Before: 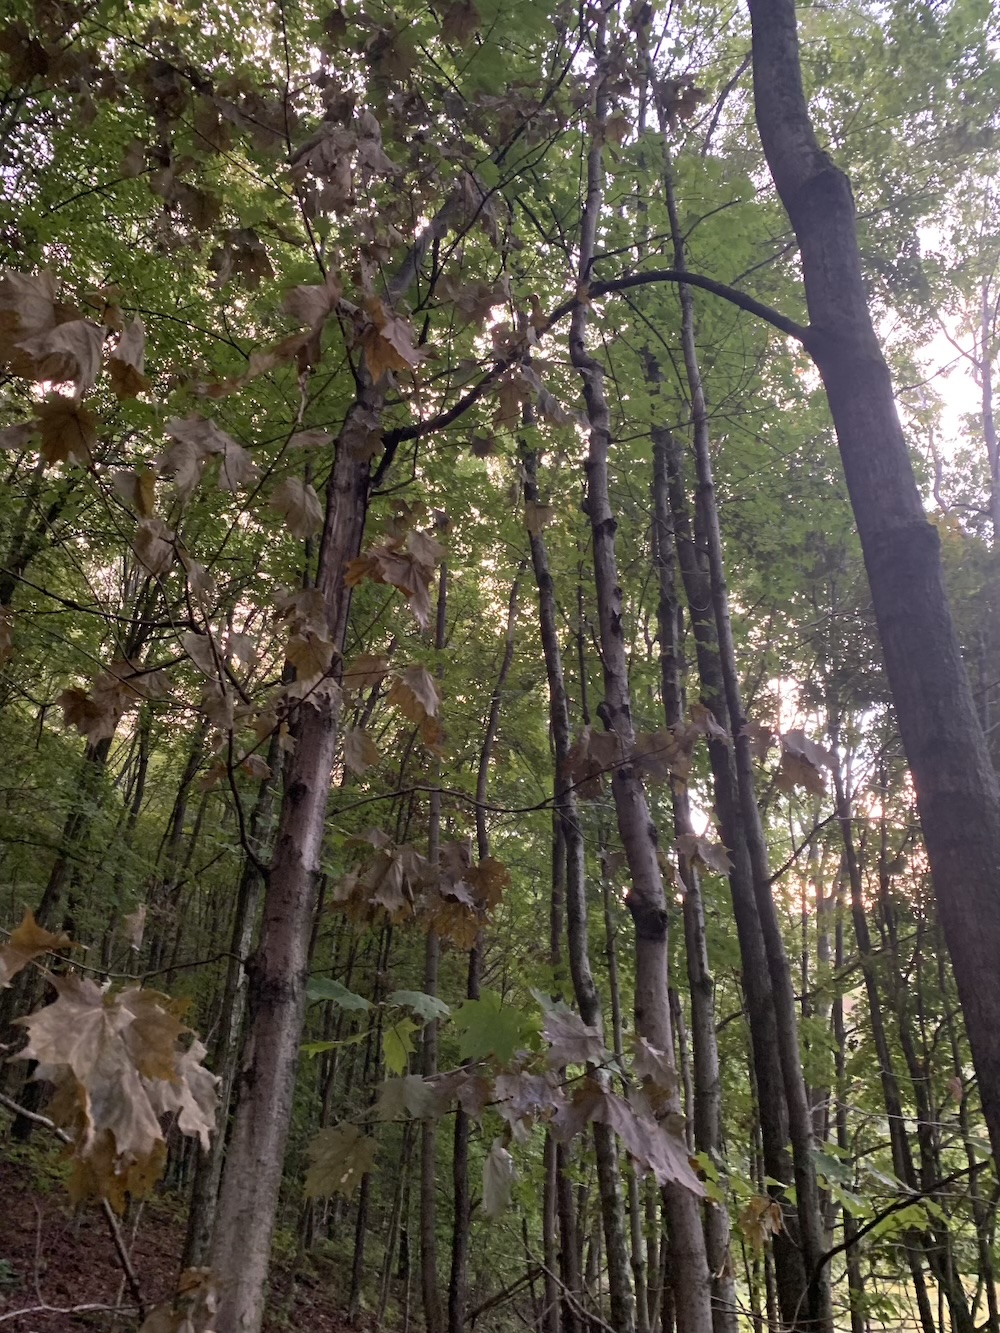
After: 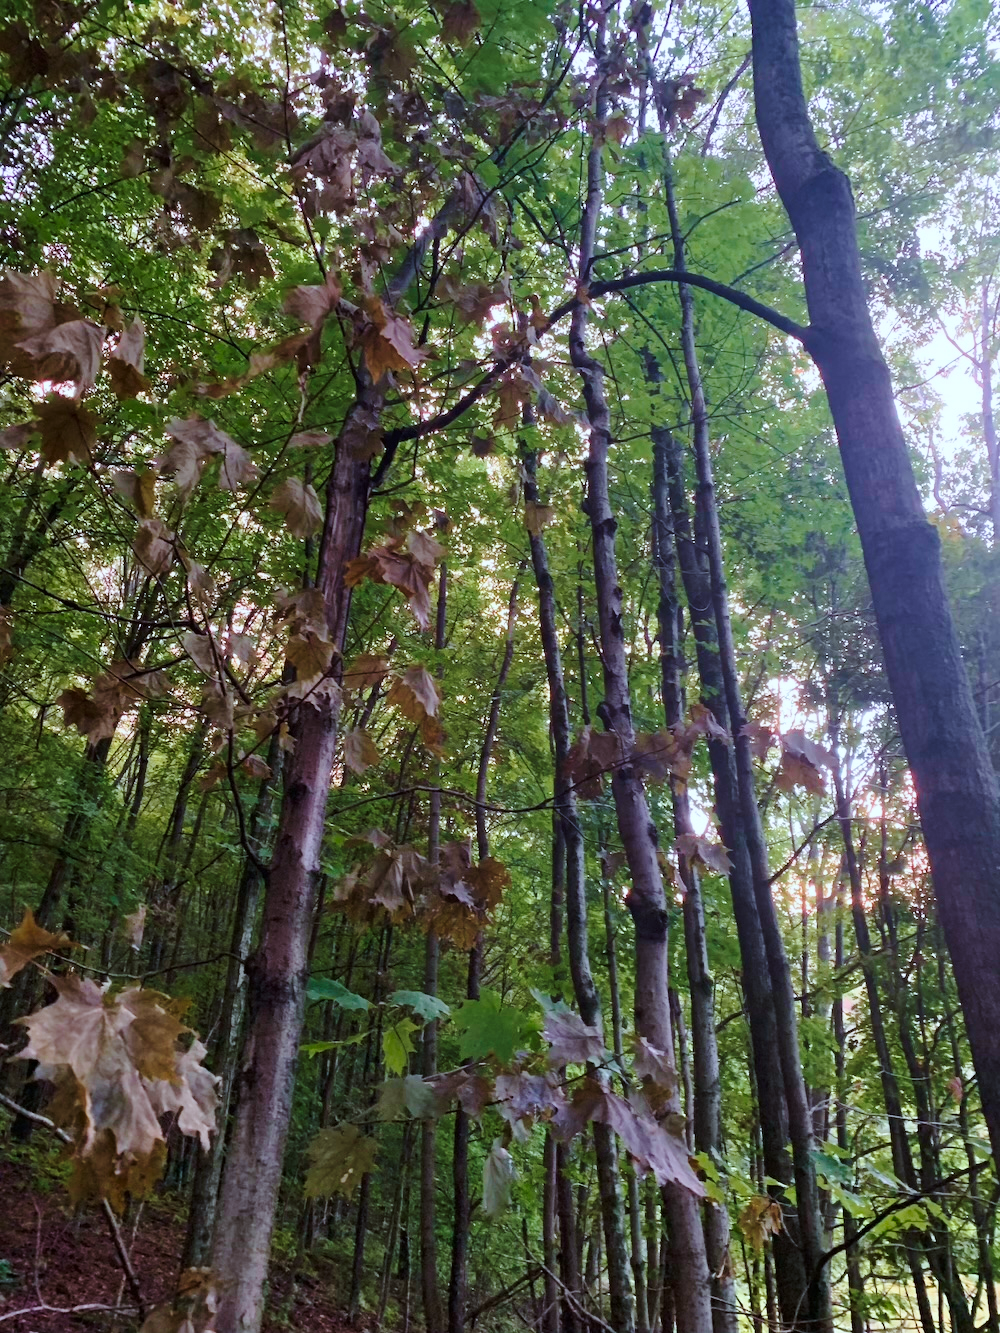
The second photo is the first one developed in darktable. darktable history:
exposure: exposure 0.169 EV, compensate highlight preservation false
velvia: strength 40.5%
color calibration: illuminant F (fluorescent), F source F9 (Cool White Deluxe 4150 K) – high CRI, x 0.374, y 0.373, temperature 4149.06 K
tone curve: curves: ch0 [(0, 0) (0.23, 0.189) (0.486, 0.52) (0.822, 0.825) (0.994, 0.955)]; ch1 [(0, 0) (0.226, 0.261) (0.379, 0.442) (0.469, 0.468) (0.495, 0.498) (0.514, 0.509) (0.561, 0.603) (0.59, 0.656) (1, 1)]; ch2 [(0, 0) (0.269, 0.299) (0.459, 0.43) (0.498, 0.5) (0.523, 0.52) (0.586, 0.569) (0.635, 0.617) (0.659, 0.681) (0.718, 0.764) (1, 1)], preserve colors none
